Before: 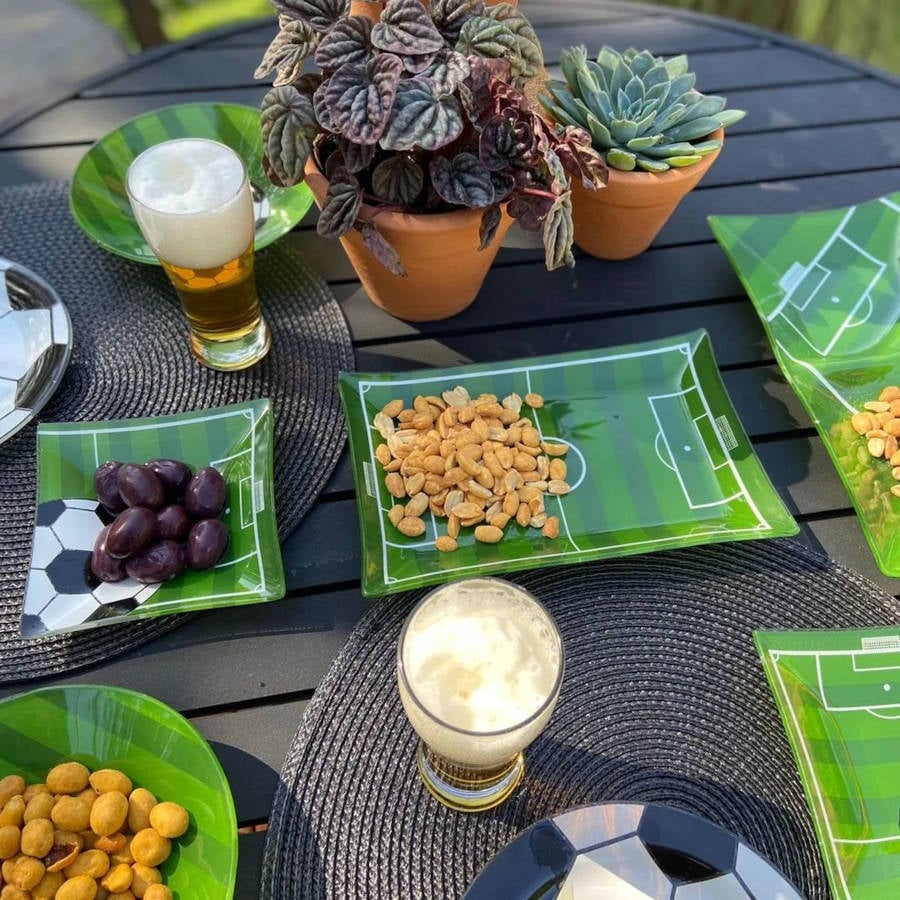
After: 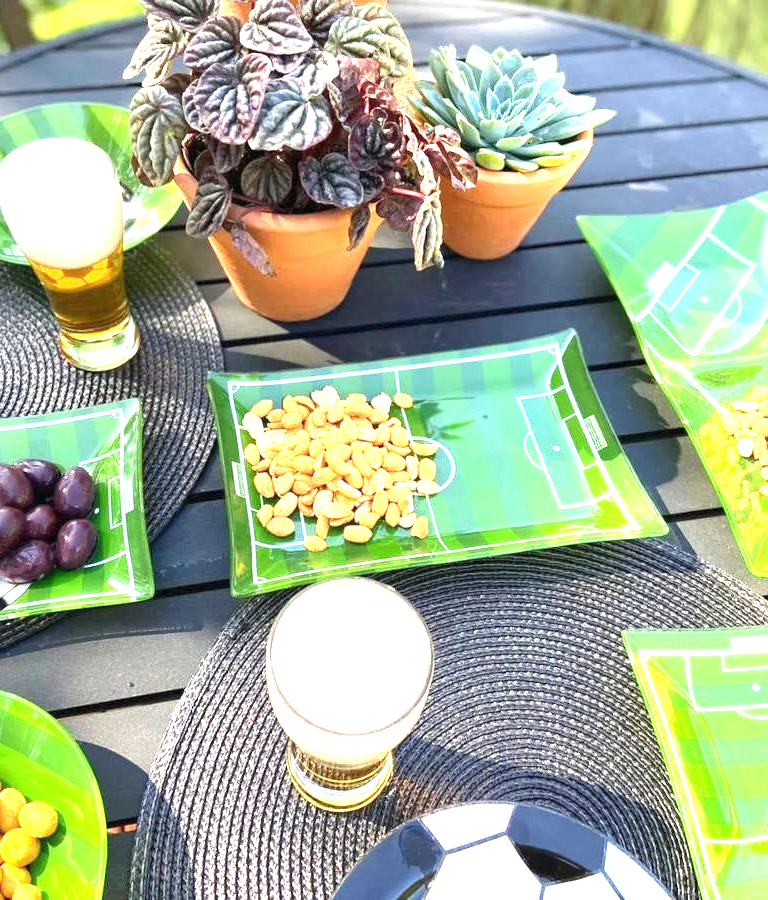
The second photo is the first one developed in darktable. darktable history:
crop and rotate: left 14.584%
exposure: black level correction 0, exposure 1.9 EV, compensate highlight preservation false
